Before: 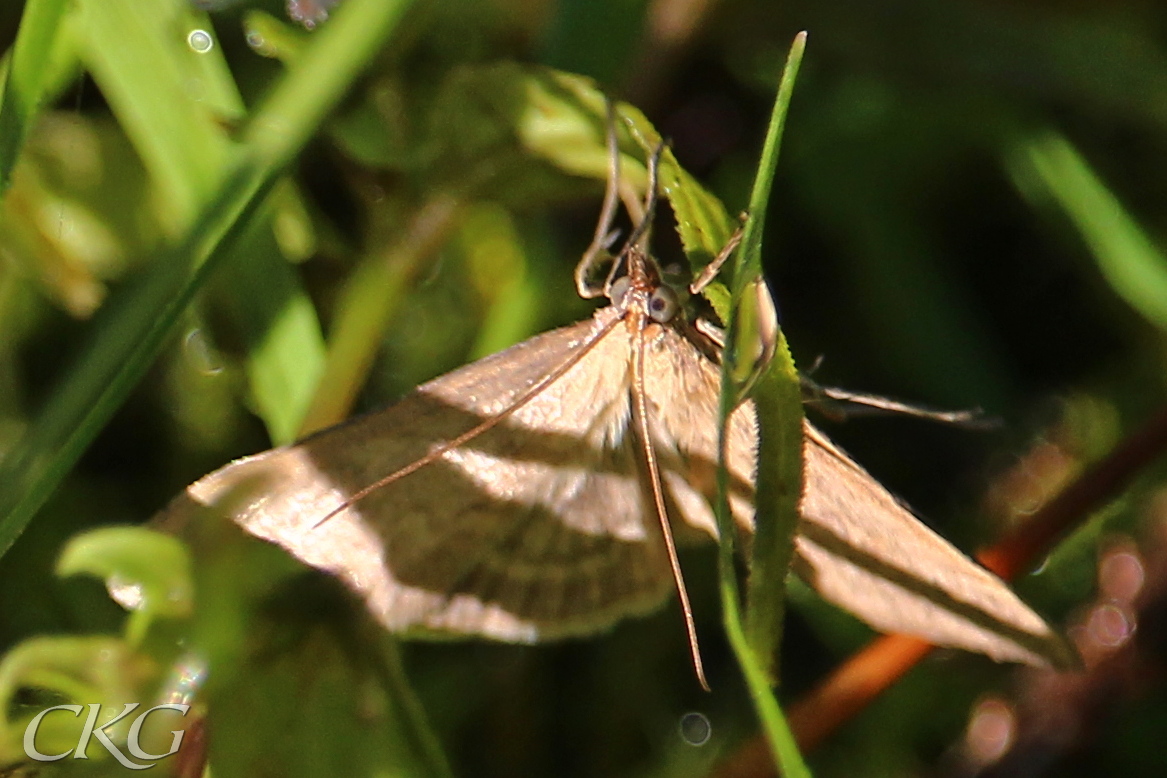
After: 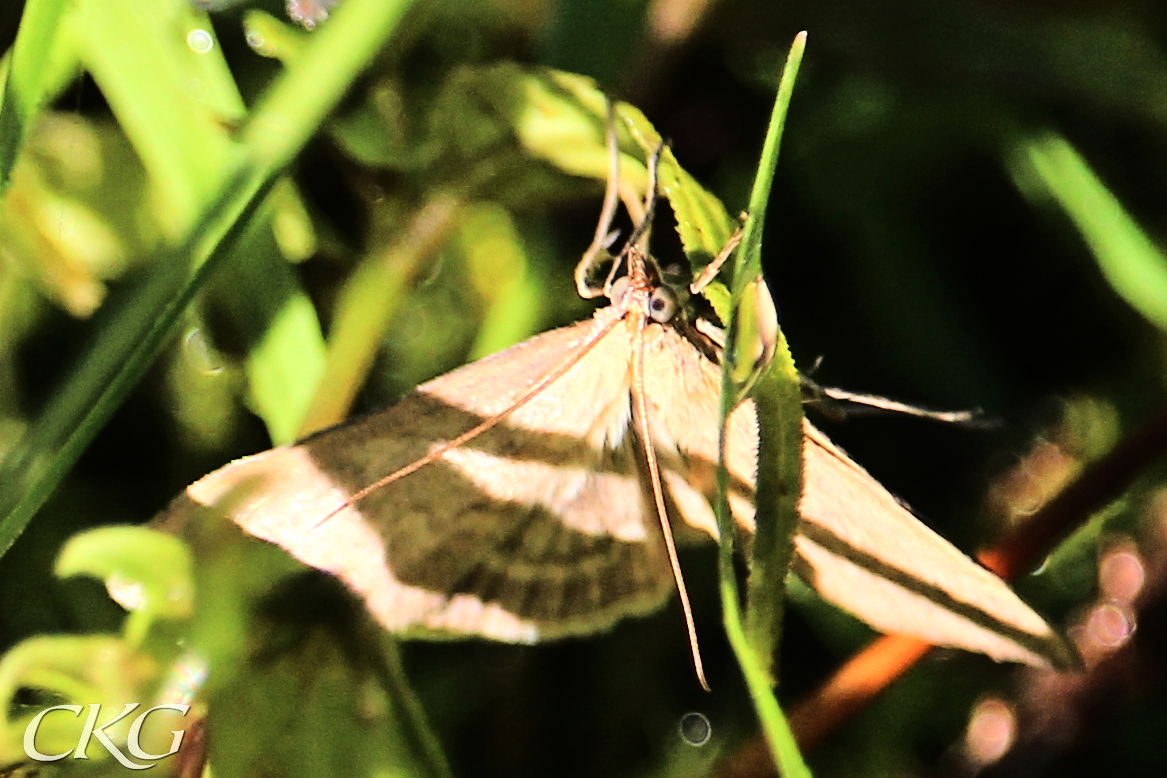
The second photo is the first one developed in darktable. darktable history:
contrast brightness saturation: saturation -0.055
base curve: curves: ch0 [(0, 0) (0, 0) (0.002, 0.001) (0.008, 0.003) (0.019, 0.011) (0.037, 0.037) (0.064, 0.11) (0.102, 0.232) (0.152, 0.379) (0.216, 0.524) (0.296, 0.665) (0.394, 0.789) (0.512, 0.881) (0.651, 0.945) (0.813, 0.986) (1, 1)]
